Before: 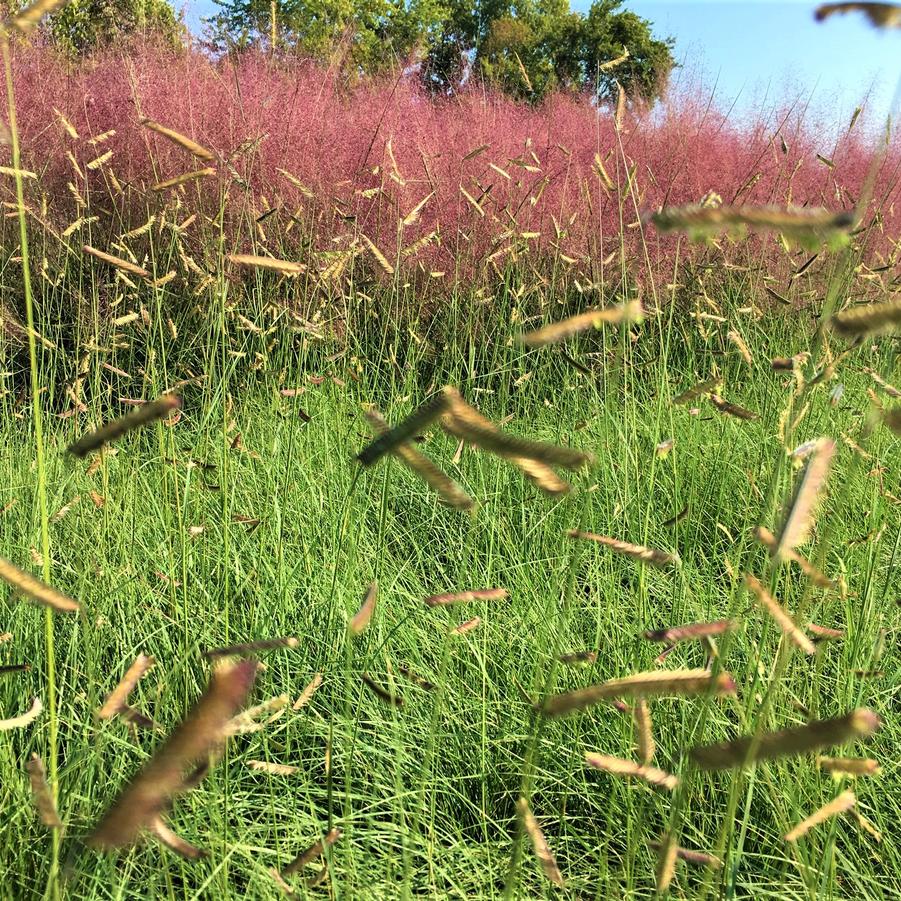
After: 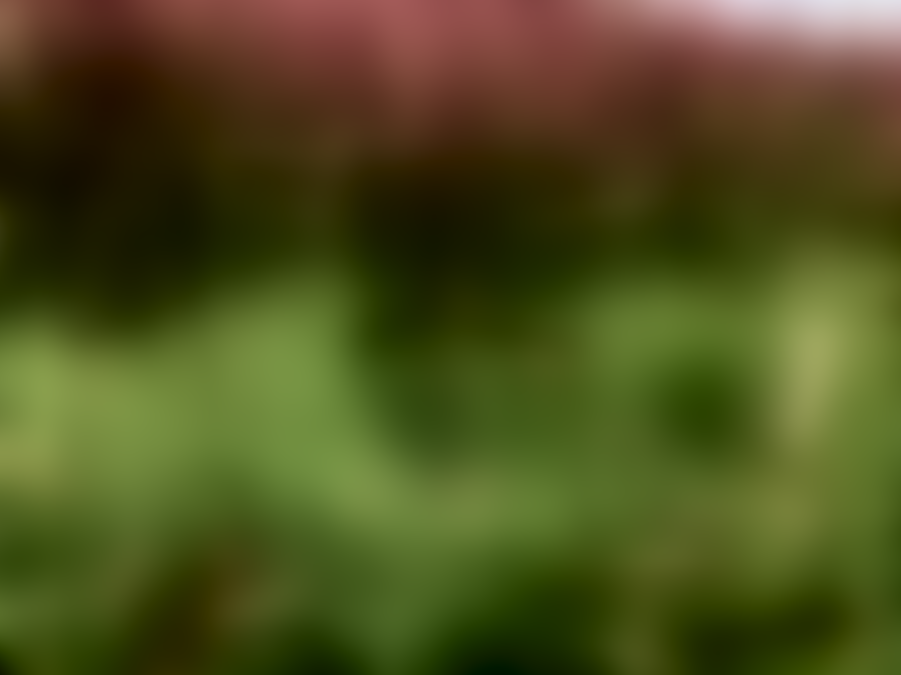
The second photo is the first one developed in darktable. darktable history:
tone equalizer: on, module defaults
lowpass: radius 31.92, contrast 1.72, brightness -0.98, saturation 0.94
crop and rotate: top 12.5%, bottom 12.5%
local contrast: detail 135%, midtone range 0.75
